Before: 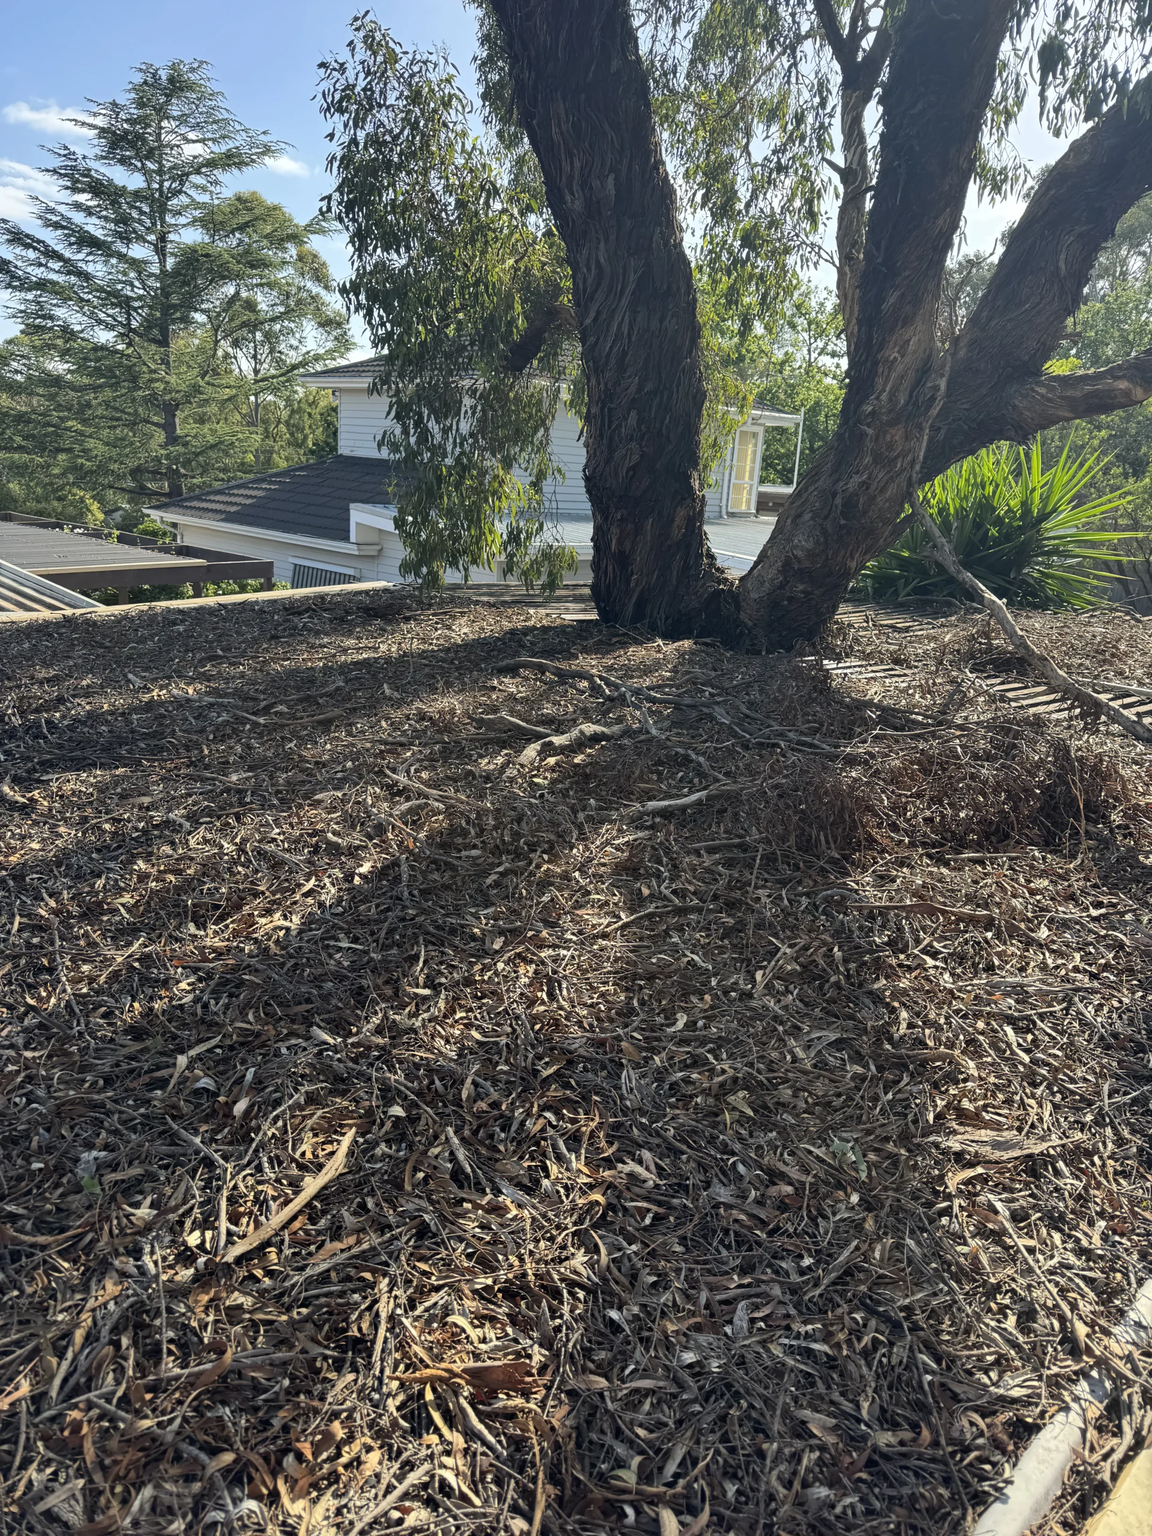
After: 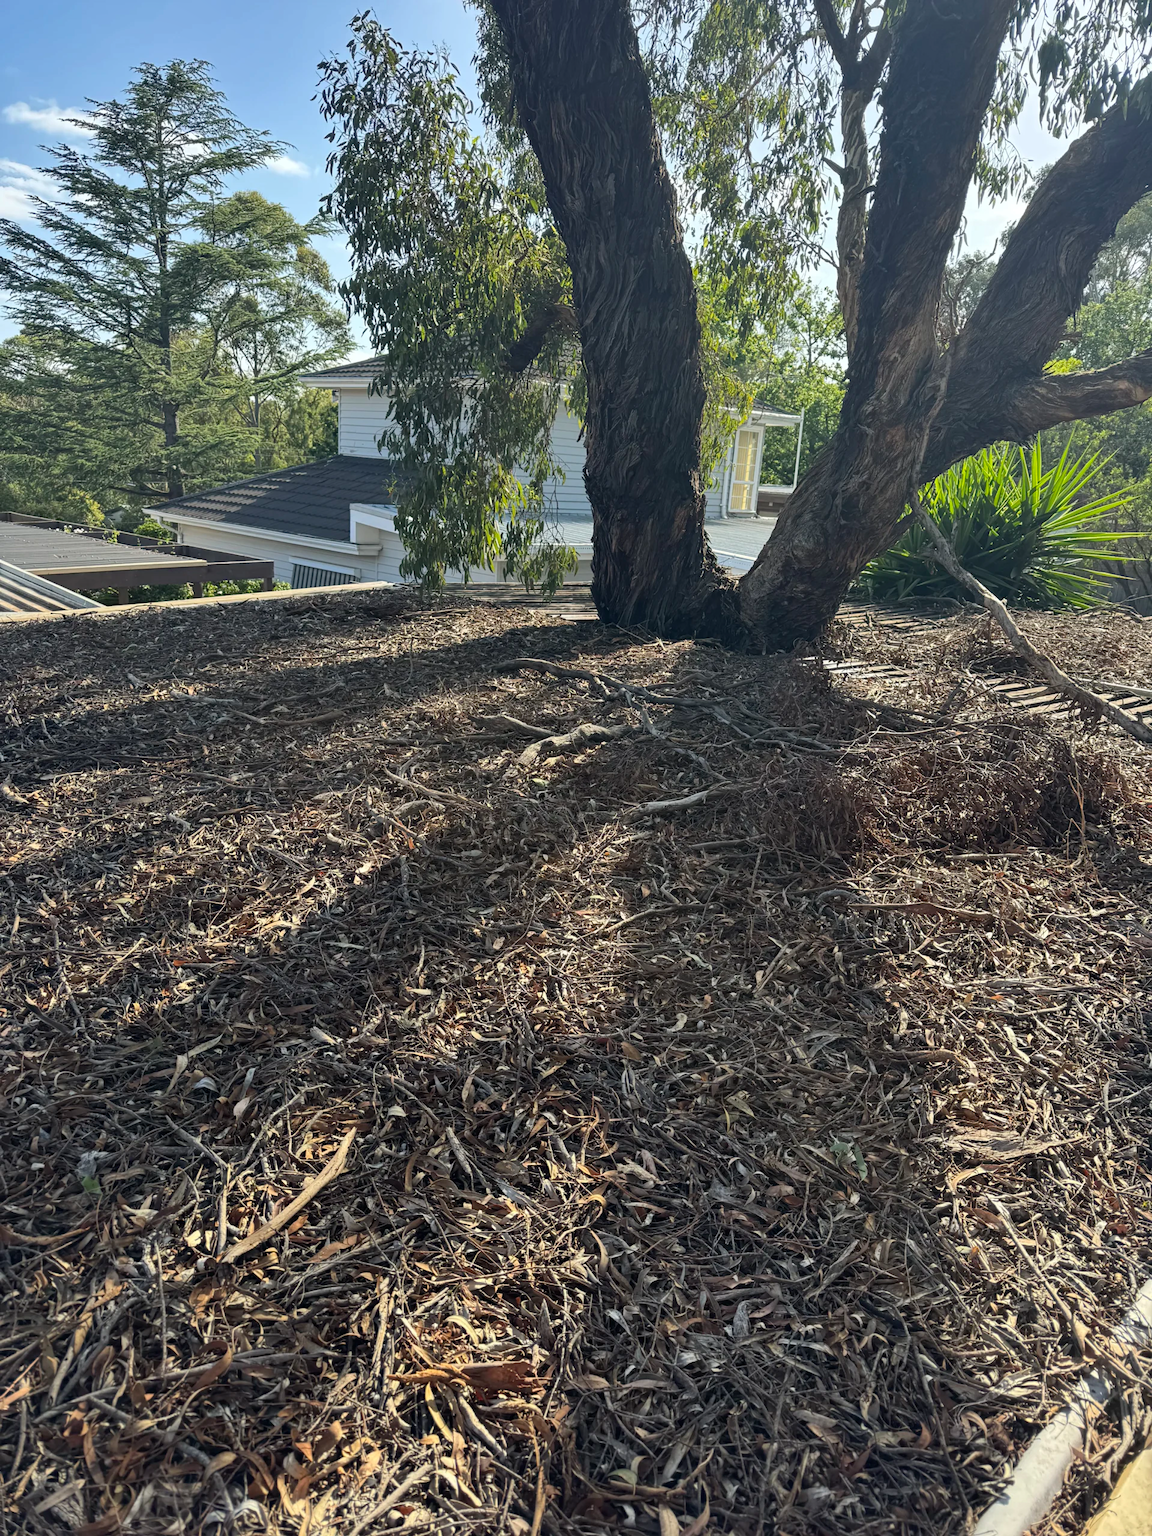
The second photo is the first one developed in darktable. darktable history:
shadows and highlights: shadows 6.58, soften with gaussian
